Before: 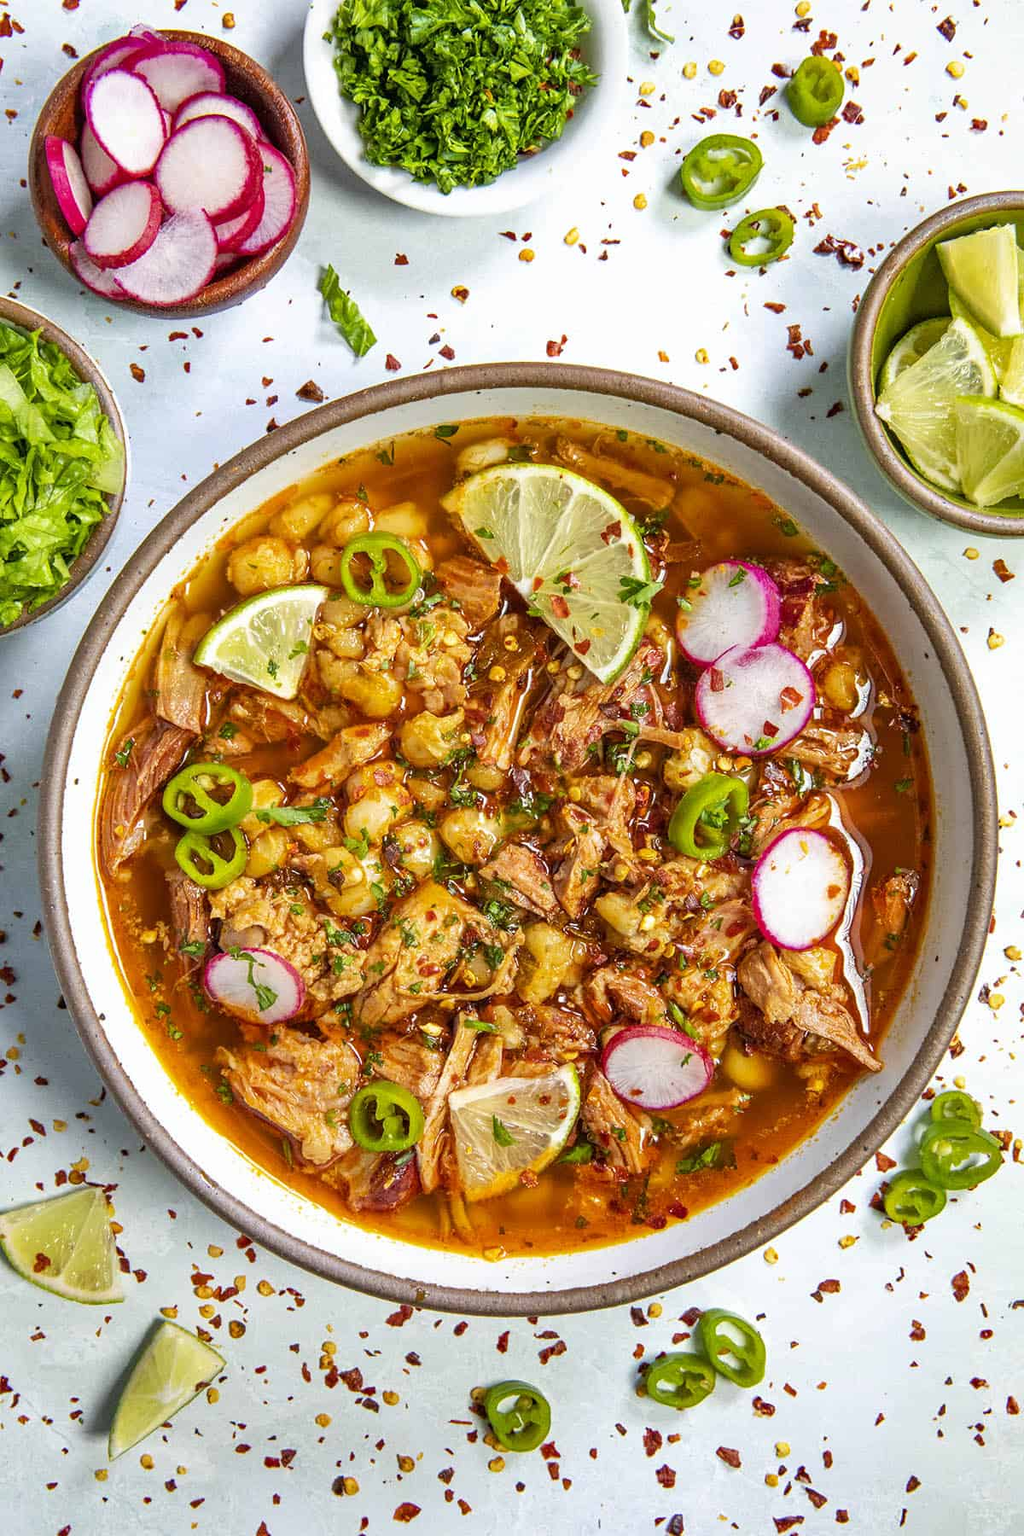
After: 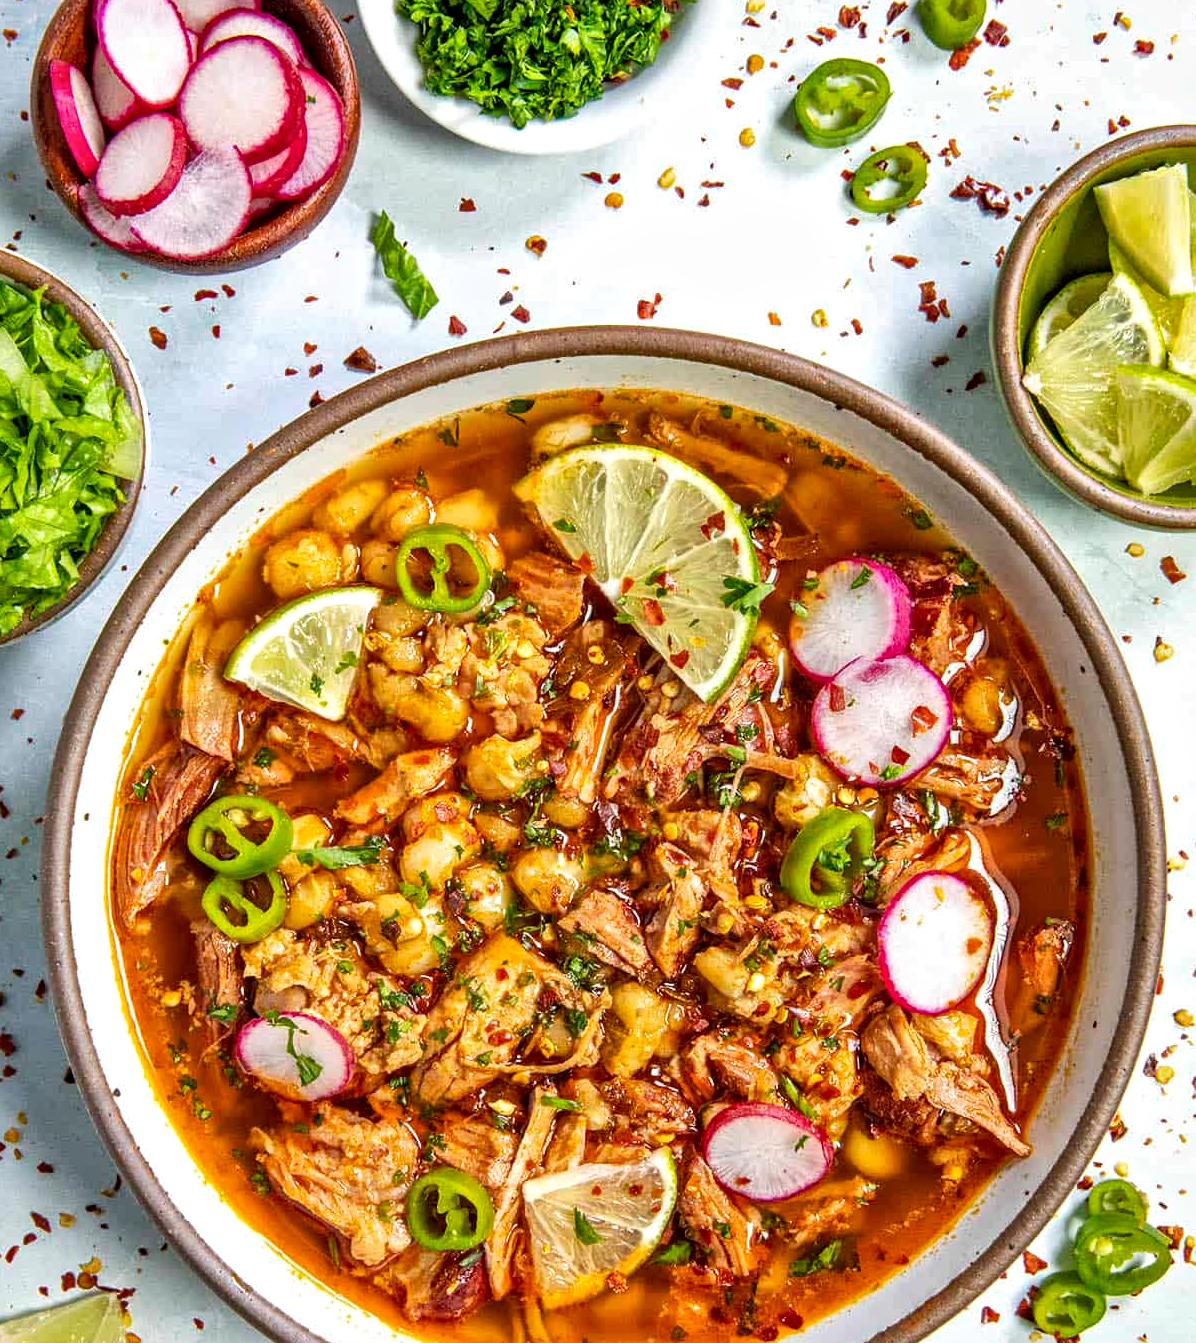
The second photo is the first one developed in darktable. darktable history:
crop: left 0.256%, top 5.505%, bottom 19.862%
local contrast: mode bilateral grid, contrast 19, coarseness 18, detail 163%, midtone range 0.2
